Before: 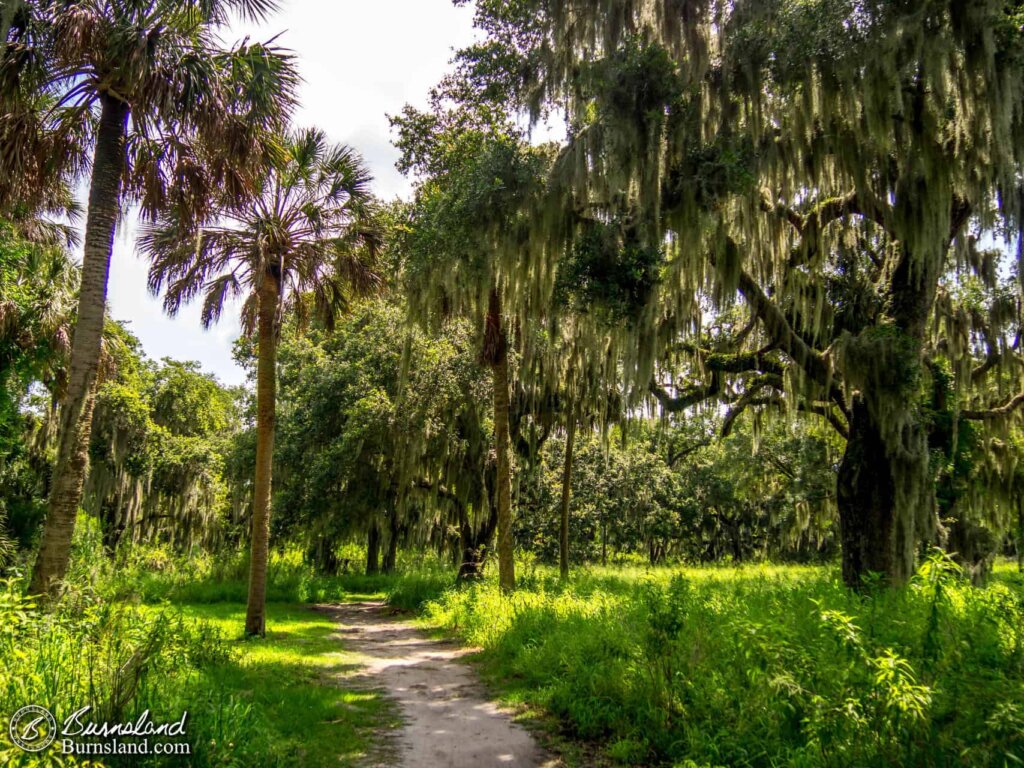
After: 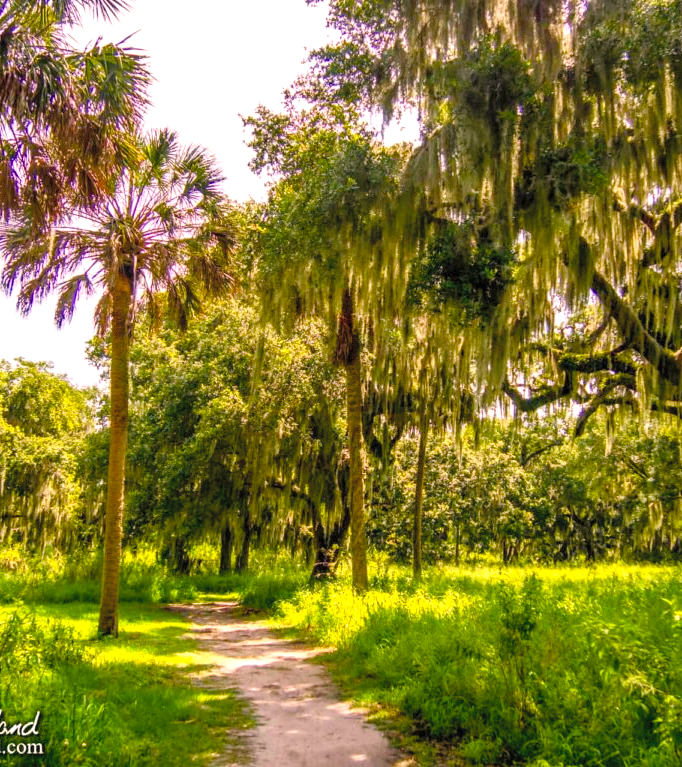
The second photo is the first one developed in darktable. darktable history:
exposure: exposure 0.493 EV, compensate highlight preservation false
tone equalizer: luminance estimator HSV value / RGB max
color balance rgb: perceptual saturation grading › global saturation 0.925%, perceptual saturation grading › mid-tones 6.215%, perceptual saturation grading › shadows 71.328%, global vibrance 20%
contrast brightness saturation: brightness 0.143
crop and rotate: left 14.356%, right 18.949%
color correction: highlights a* 12.63, highlights b* 5.61
